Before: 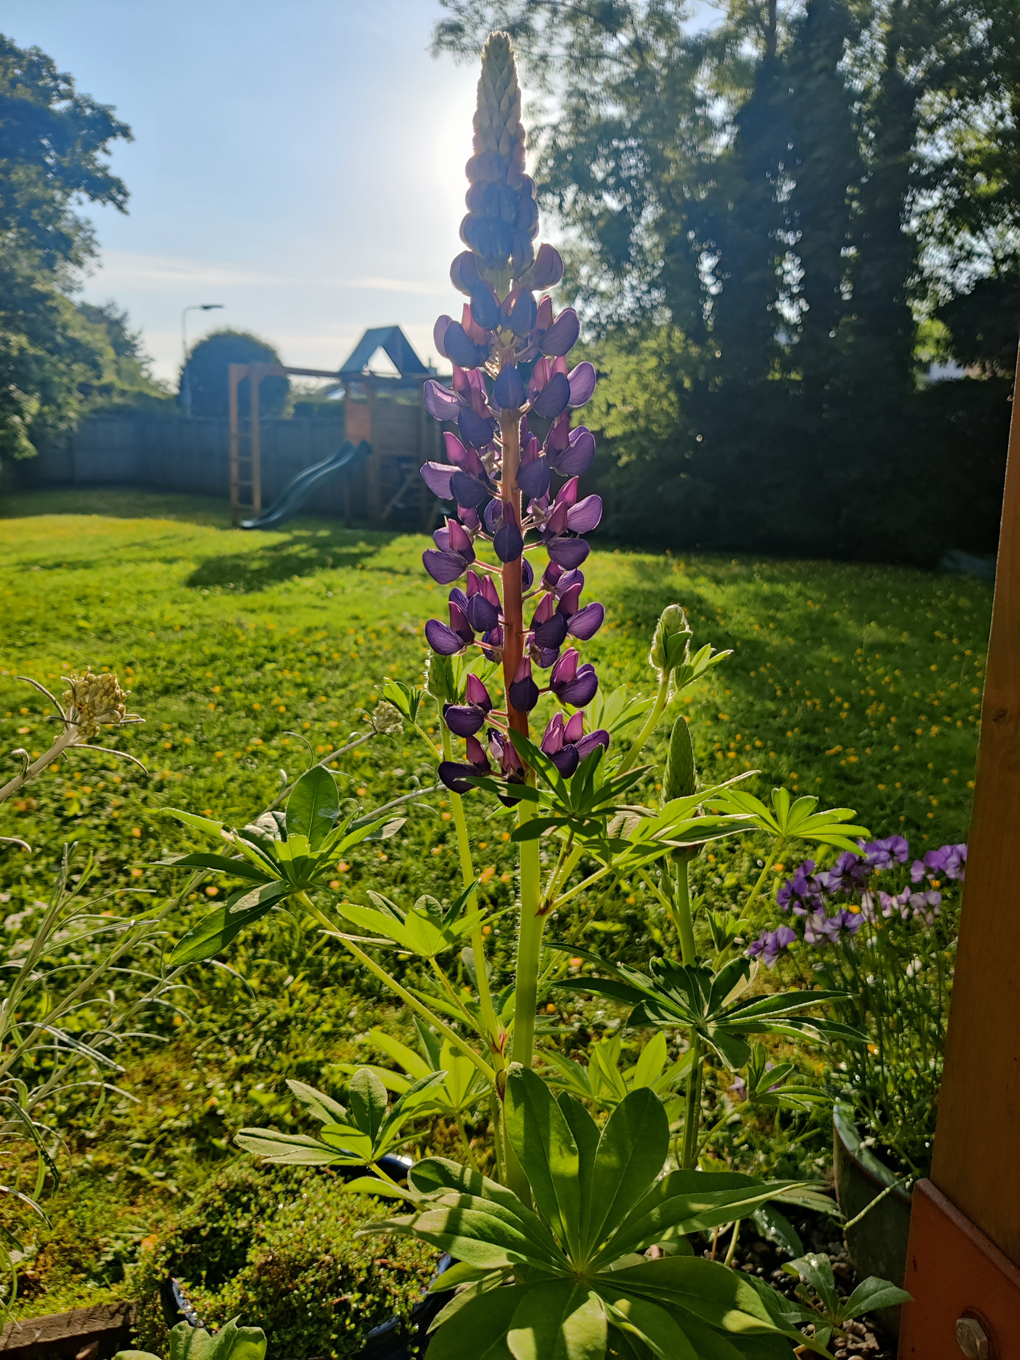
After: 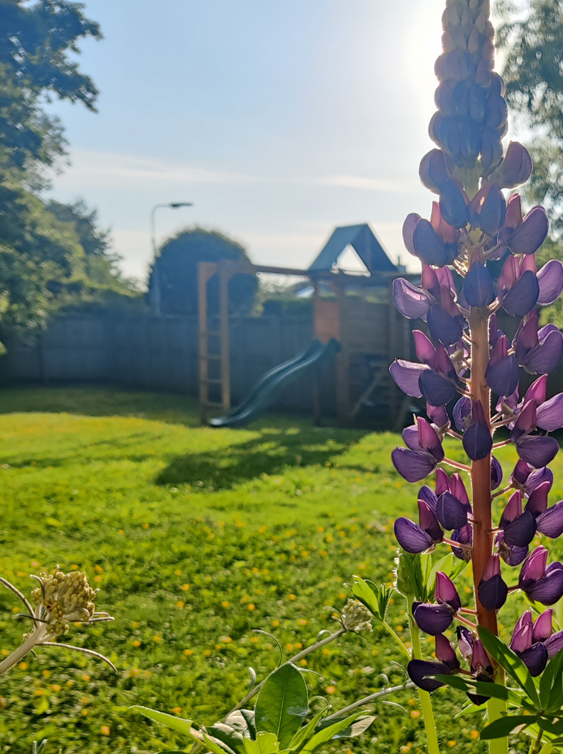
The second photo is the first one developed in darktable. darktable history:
crop and rotate: left 3.048%, top 7.525%, right 41.752%, bottom 37.016%
